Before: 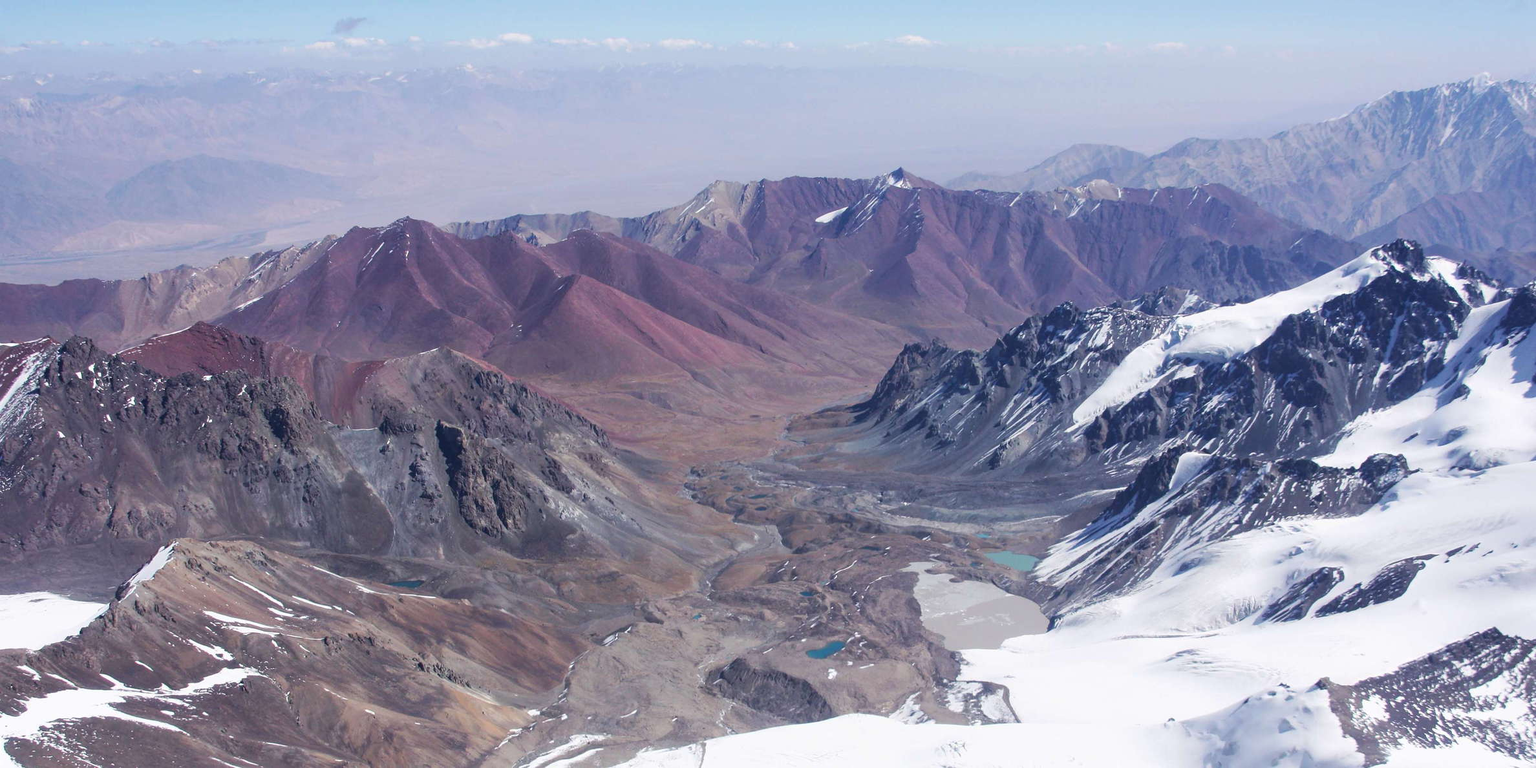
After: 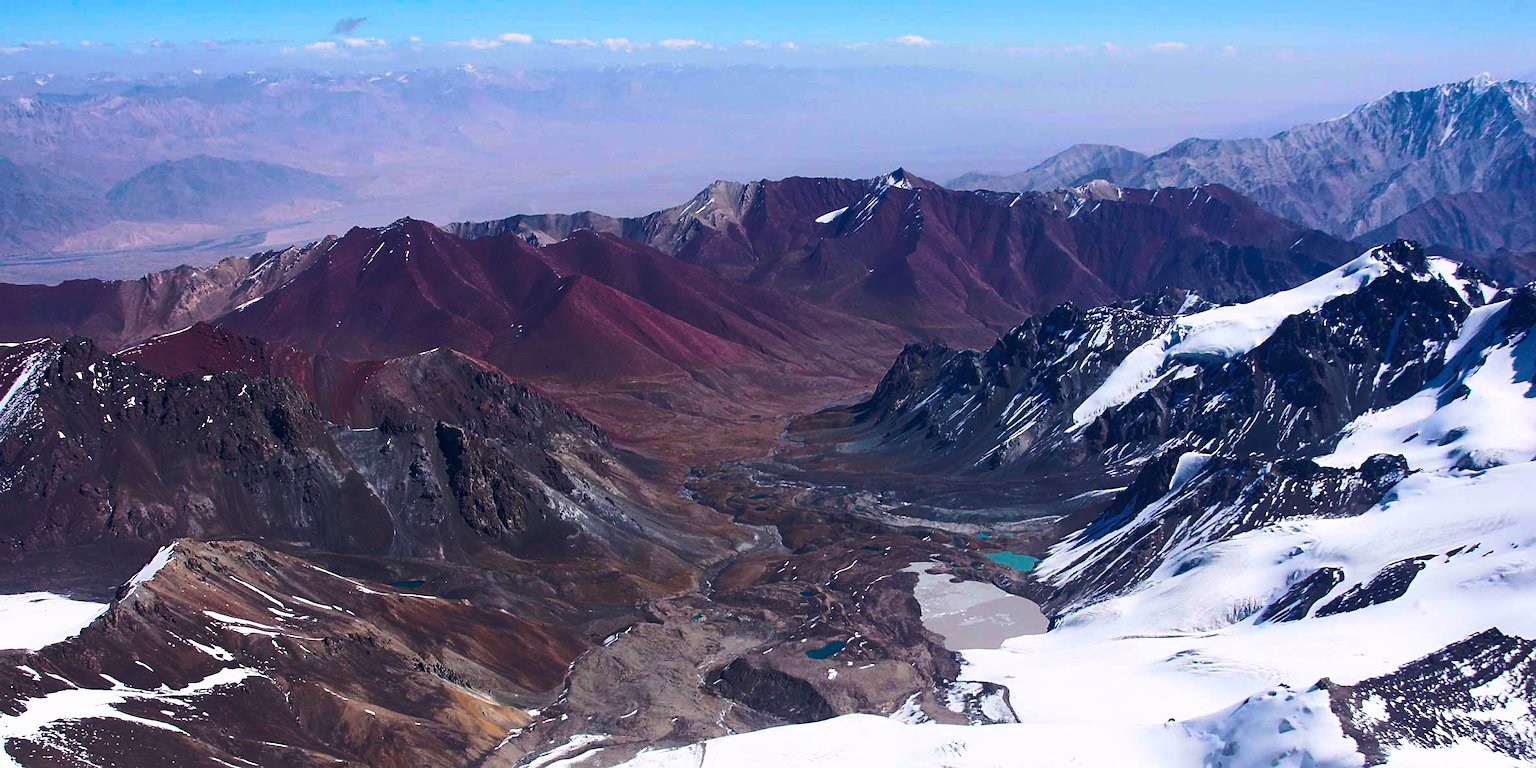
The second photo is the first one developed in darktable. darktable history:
sharpen: on, module defaults
color balance rgb: linear chroma grading › global chroma 40.15%, perceptual saturation grading › global saturation 60.58%, perceptual saturation grading › highlights 20.44%, perceptual saturation grading › shadows -50.36%, perceptual brilliance grading › highlights 2.19%, perceptual brilliance grading › mid-tones -50.36%, perceptual brilliance grading › shadows -50.36%
